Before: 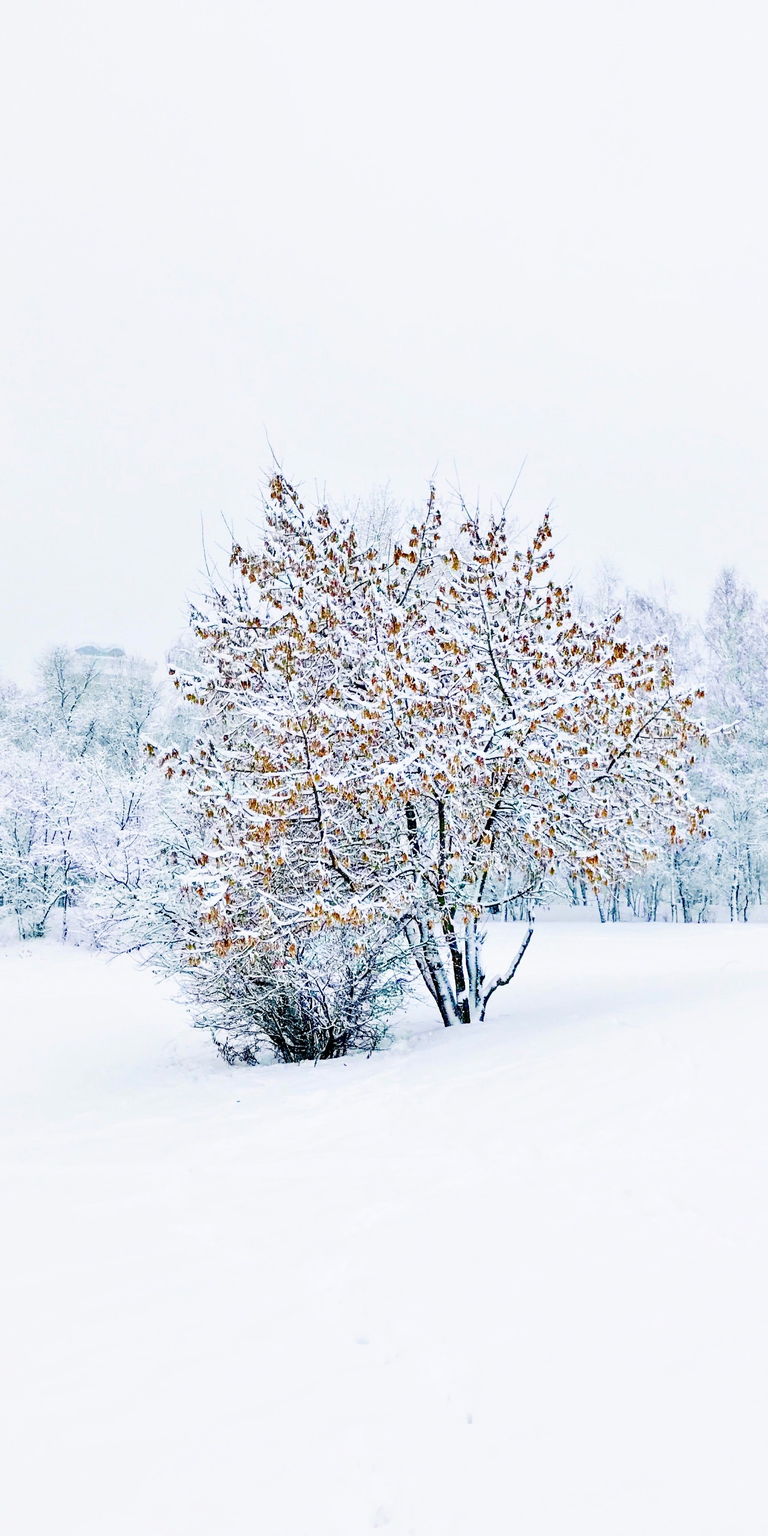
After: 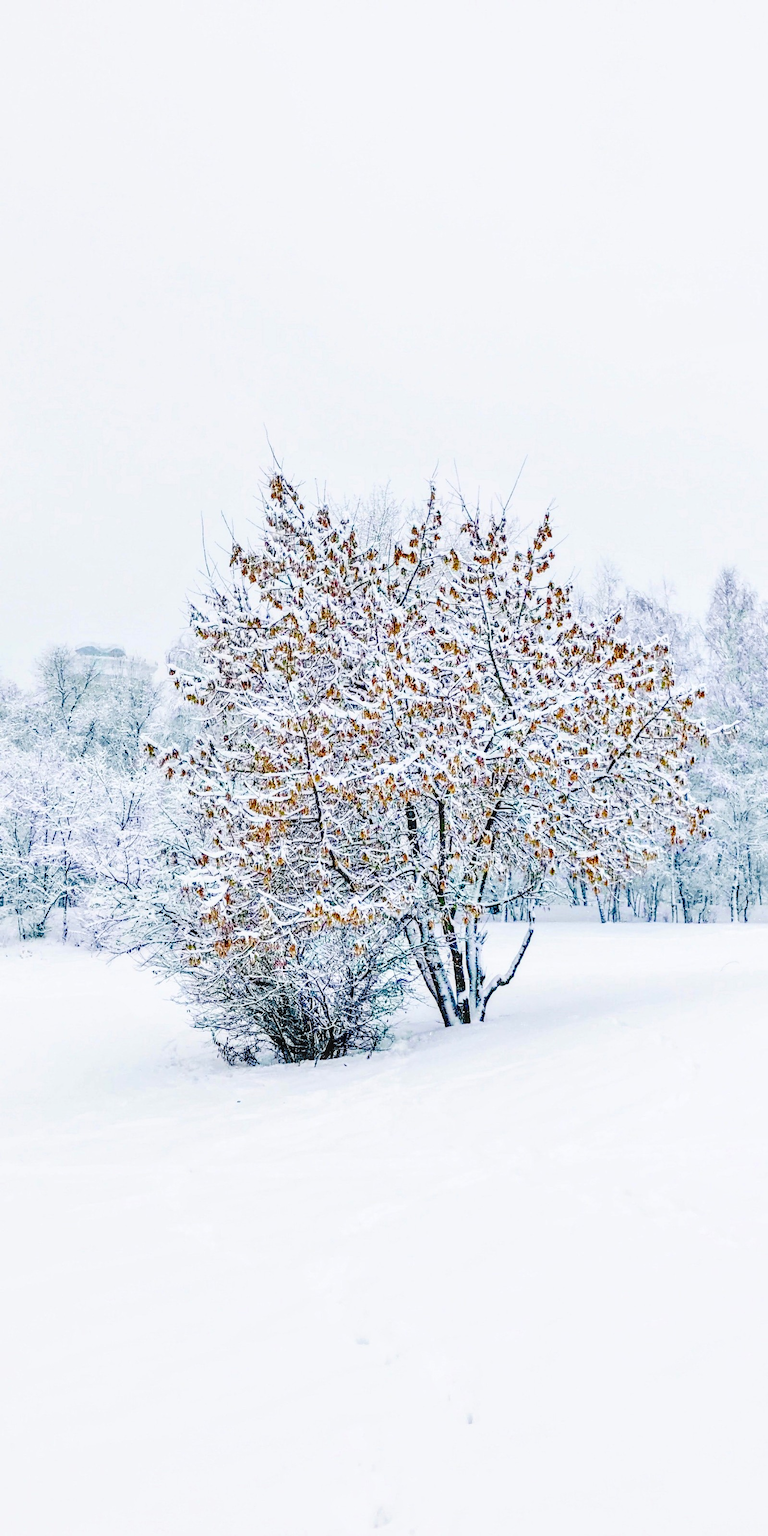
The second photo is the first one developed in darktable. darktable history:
haze removal: strength 0.29, distance 0.25, compatibility mode true, adaptive false
local contrast: on, module defaults
